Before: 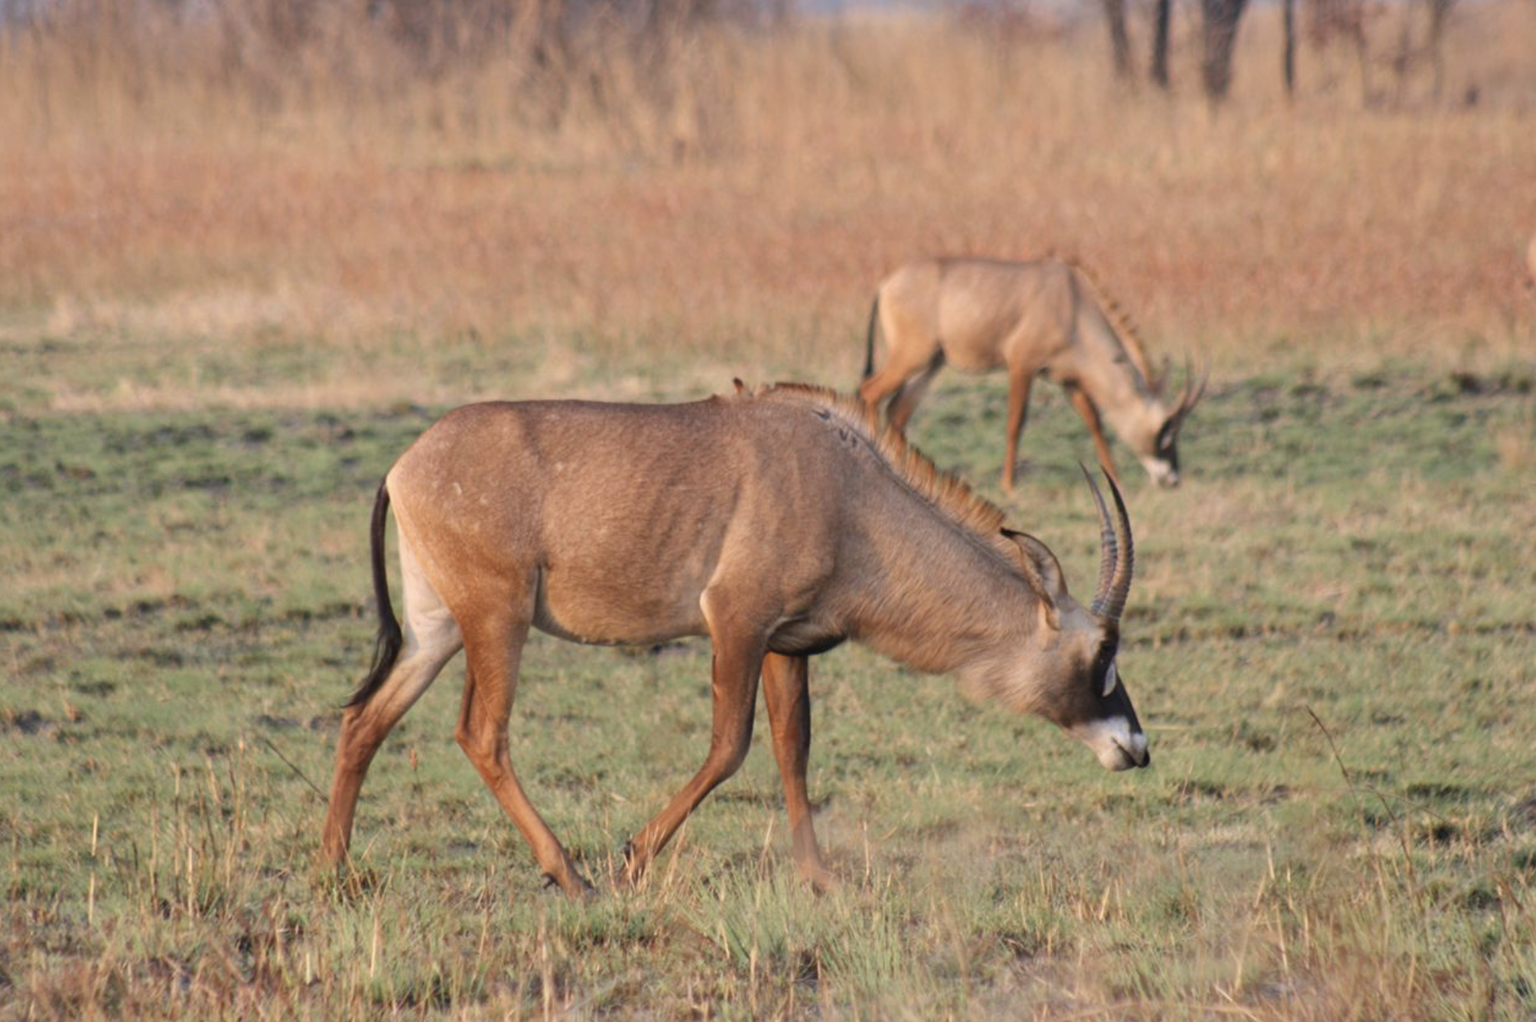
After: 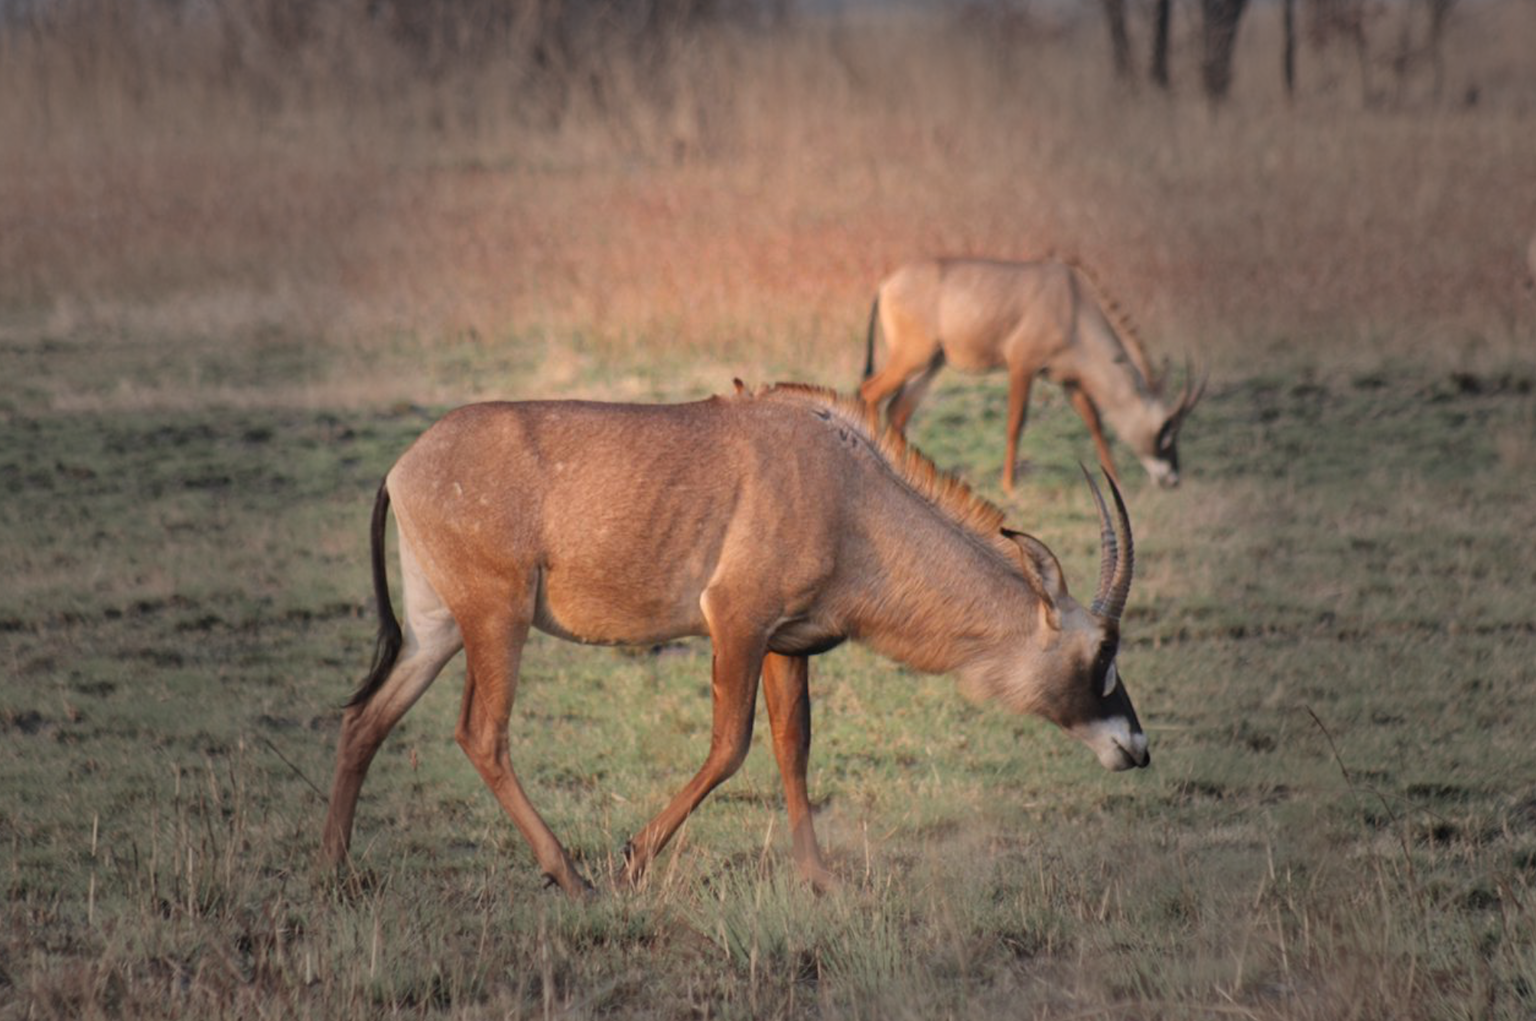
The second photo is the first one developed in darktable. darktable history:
tone equalizer: on, module defaults
vignetting: fall-off start 31.28%, fall-off radius 34.64%, brightness -0.575
